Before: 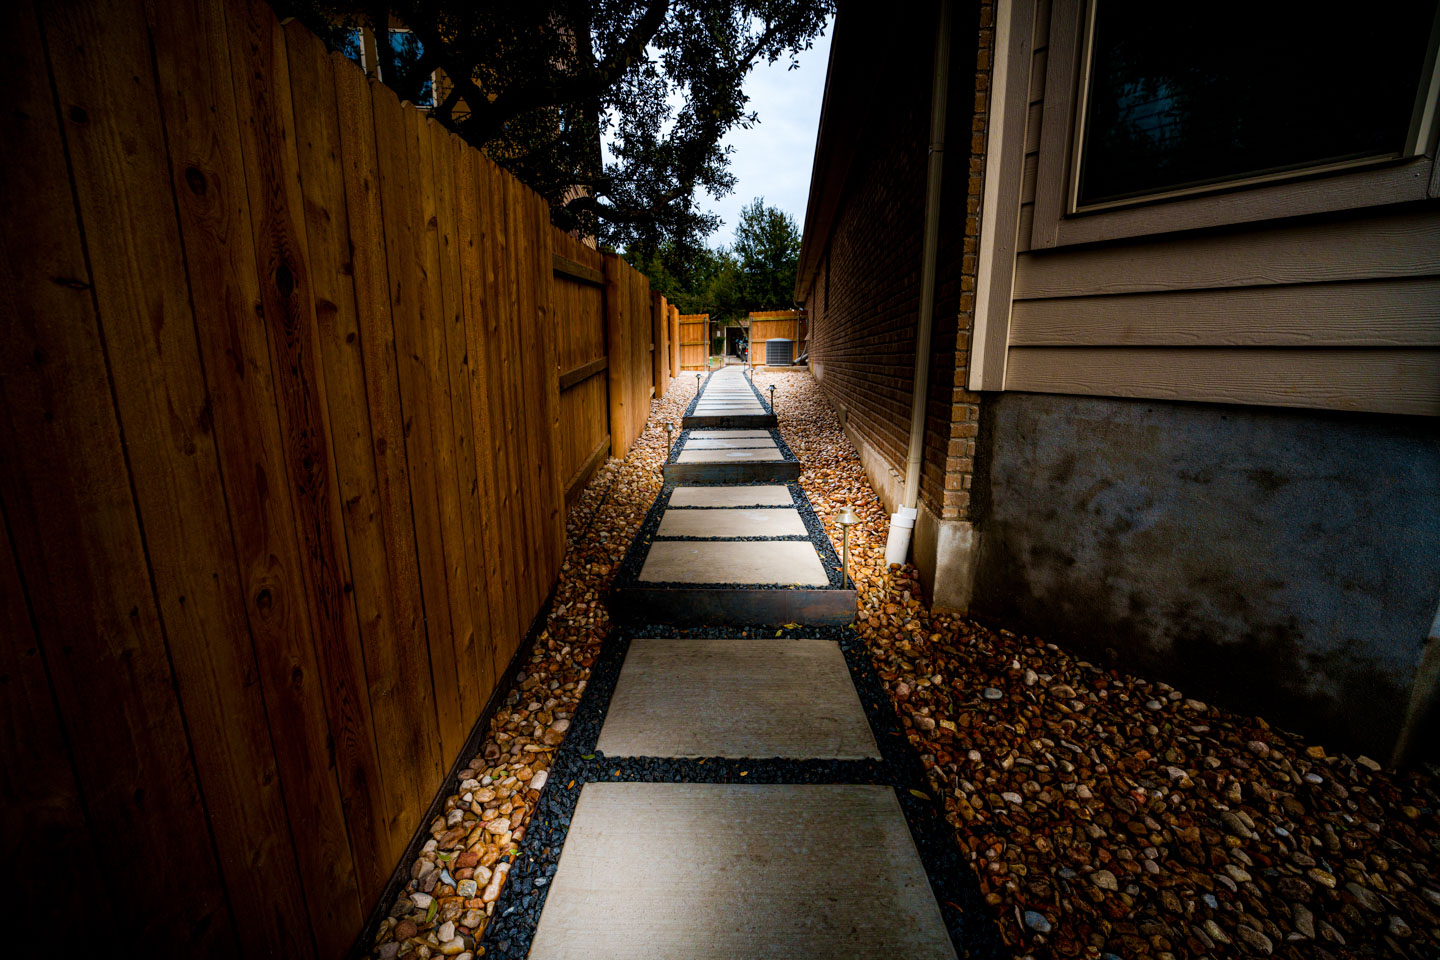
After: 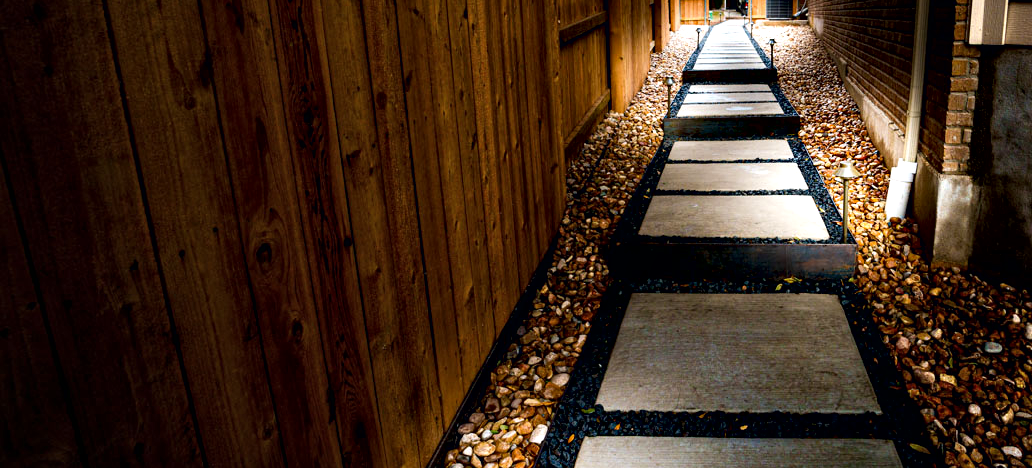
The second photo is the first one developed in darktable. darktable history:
contrast equalizer: octaves 7, y [[0.6 ×6], [0.55 ×6], [0 ×6], [0 ×6], [0 ×6]]
tone curve: curves: ch0 [(0, 0) (0.003, 0.003) (0.011, 0.011) (0.025, 0.025) (0.044, 0.044) (0.069, 0.069) (0.1, 0.099) (0.136, 0.135) (0.177, 0.176) (0.224, 0.223) (0.277, 0.275) (0.335, 0.333) (0.399, 0.396) (0.468, 0.465) (0.543, 0.546) (0.623, 0.625) (0.709, 0.711) (0.801, 0.802) (0.898, 0.898) (1, 1)], color space Lab, independent channels, preserve colors none
crop: top 36.054%, right 28.267%, bottom 15.164%
